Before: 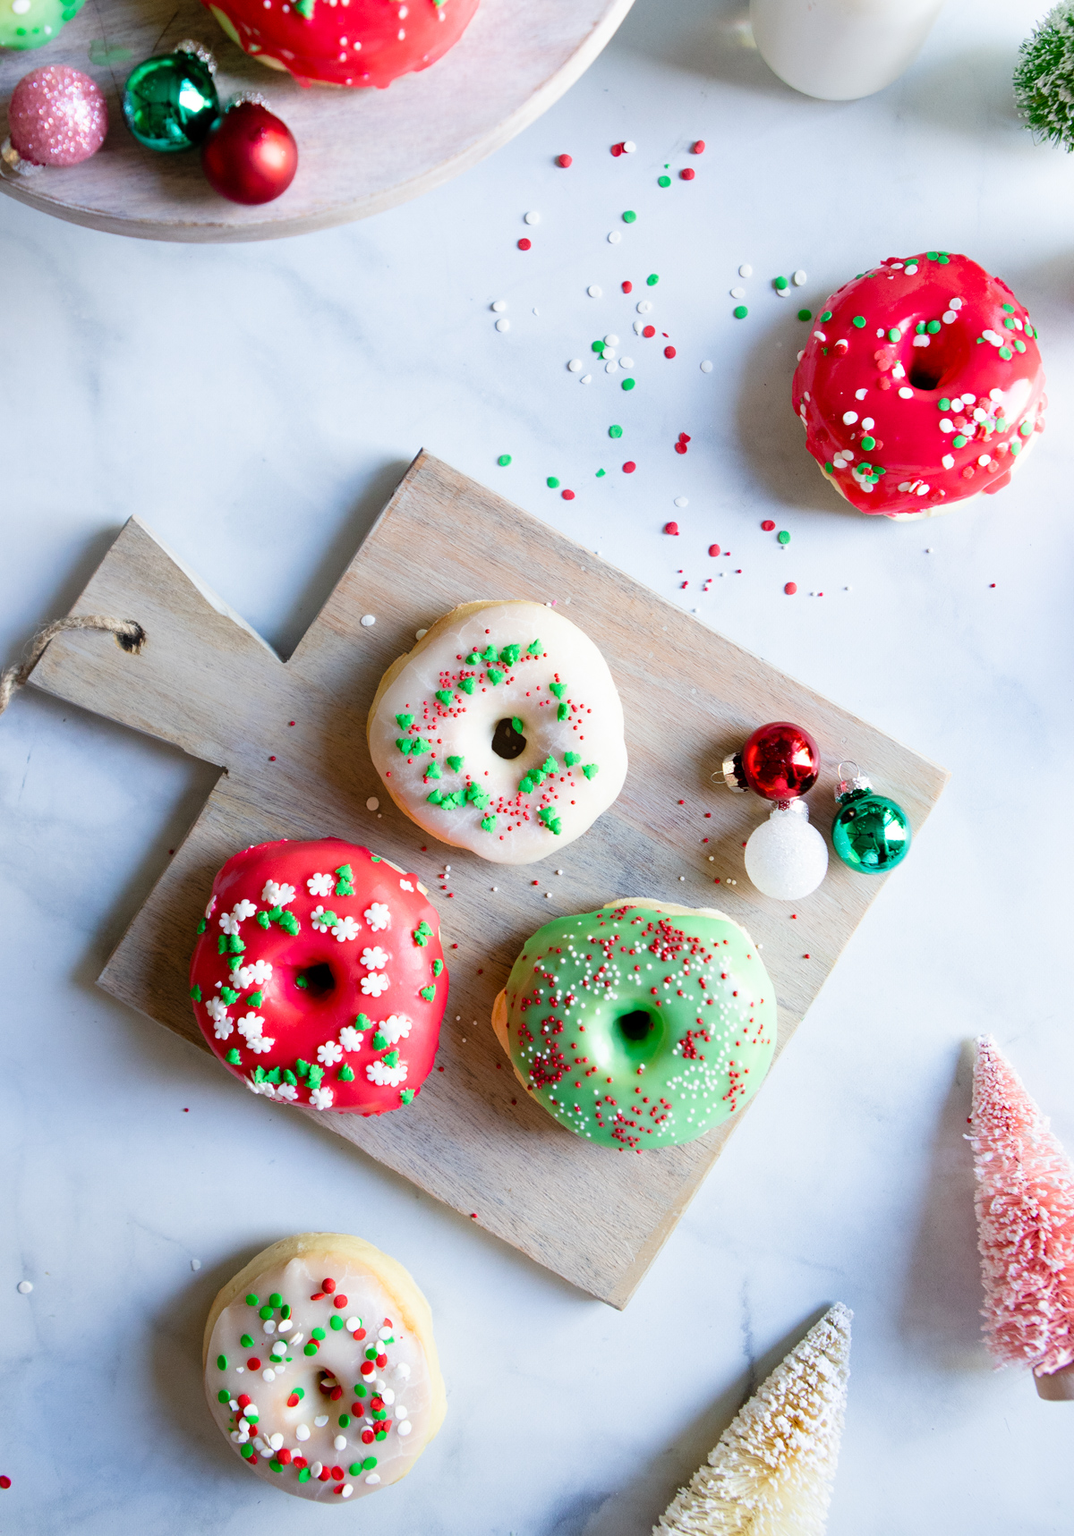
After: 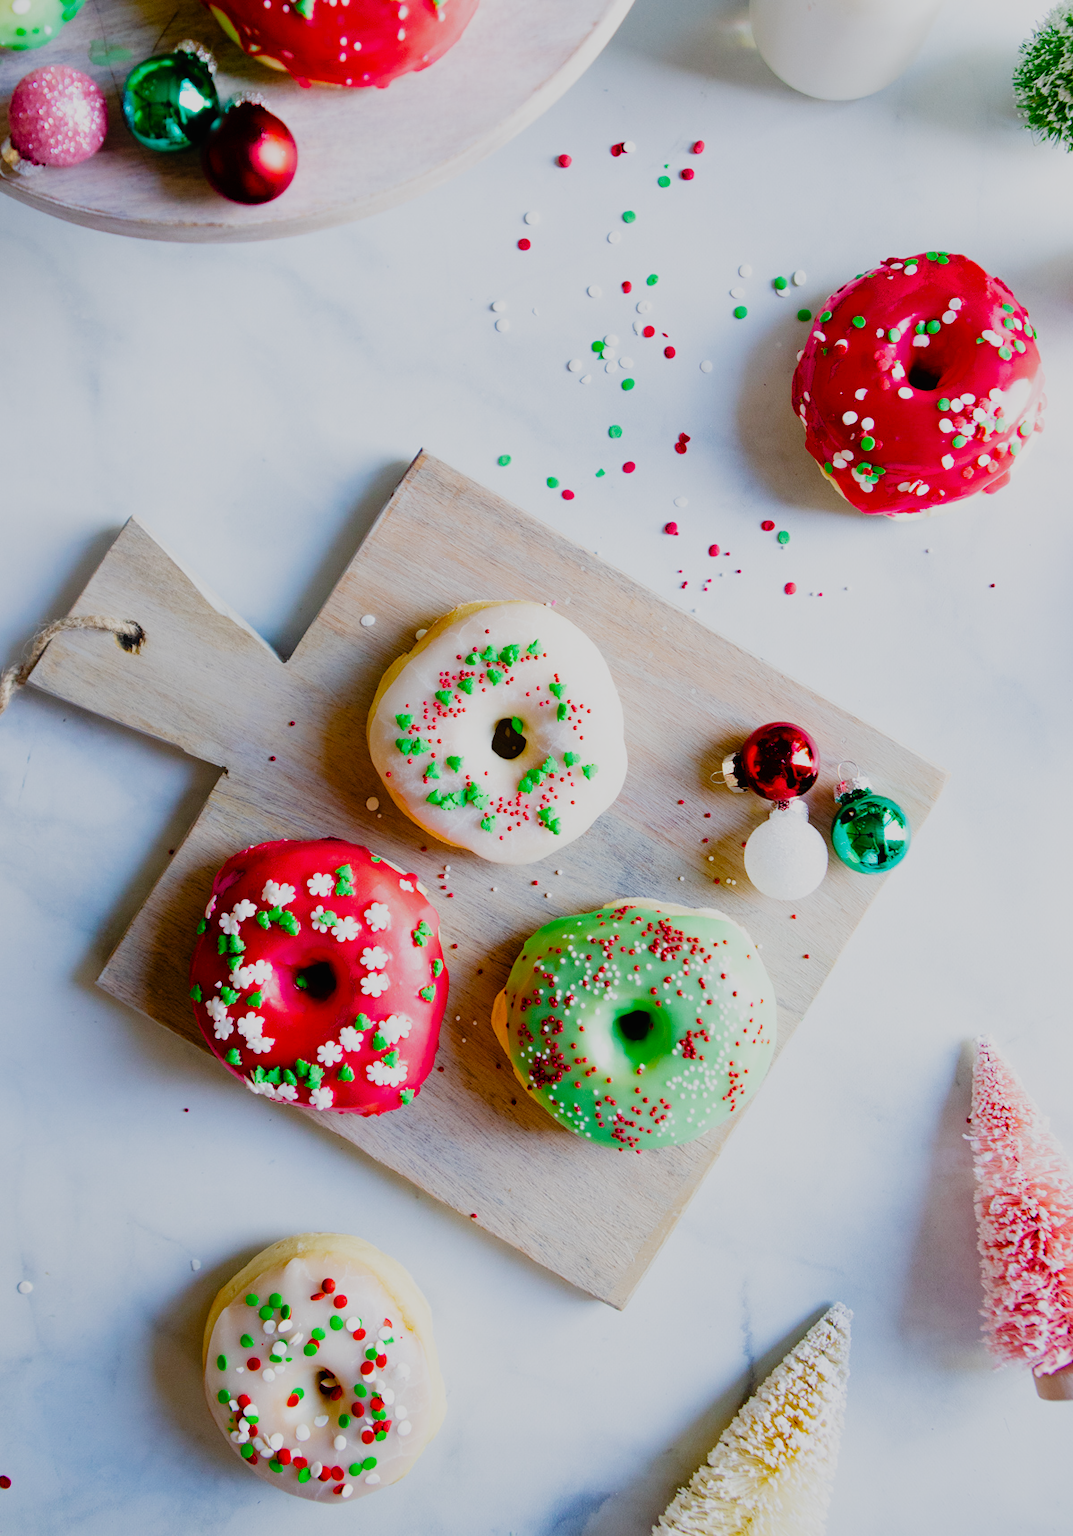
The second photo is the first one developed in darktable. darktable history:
color balance rgb: highlights gain › chroma 0.131%, highlights gain › hue 330.51°, perceptual saturation grading › global saturation 35.937%, perceptual saturation grading › shadows 35.123%
exposure: black level correction -0.005, exposure 0.047 EV, compensate highlight preservation false
filmic rgb: black relative exposure -7.65 EV, white relative exposure 4.56 EV, hardness 3.61, add noise in highlights 0.001, preserve chrominance no, color science v3 (2019), use custom middle-gray values true, contrast in highlights soft
